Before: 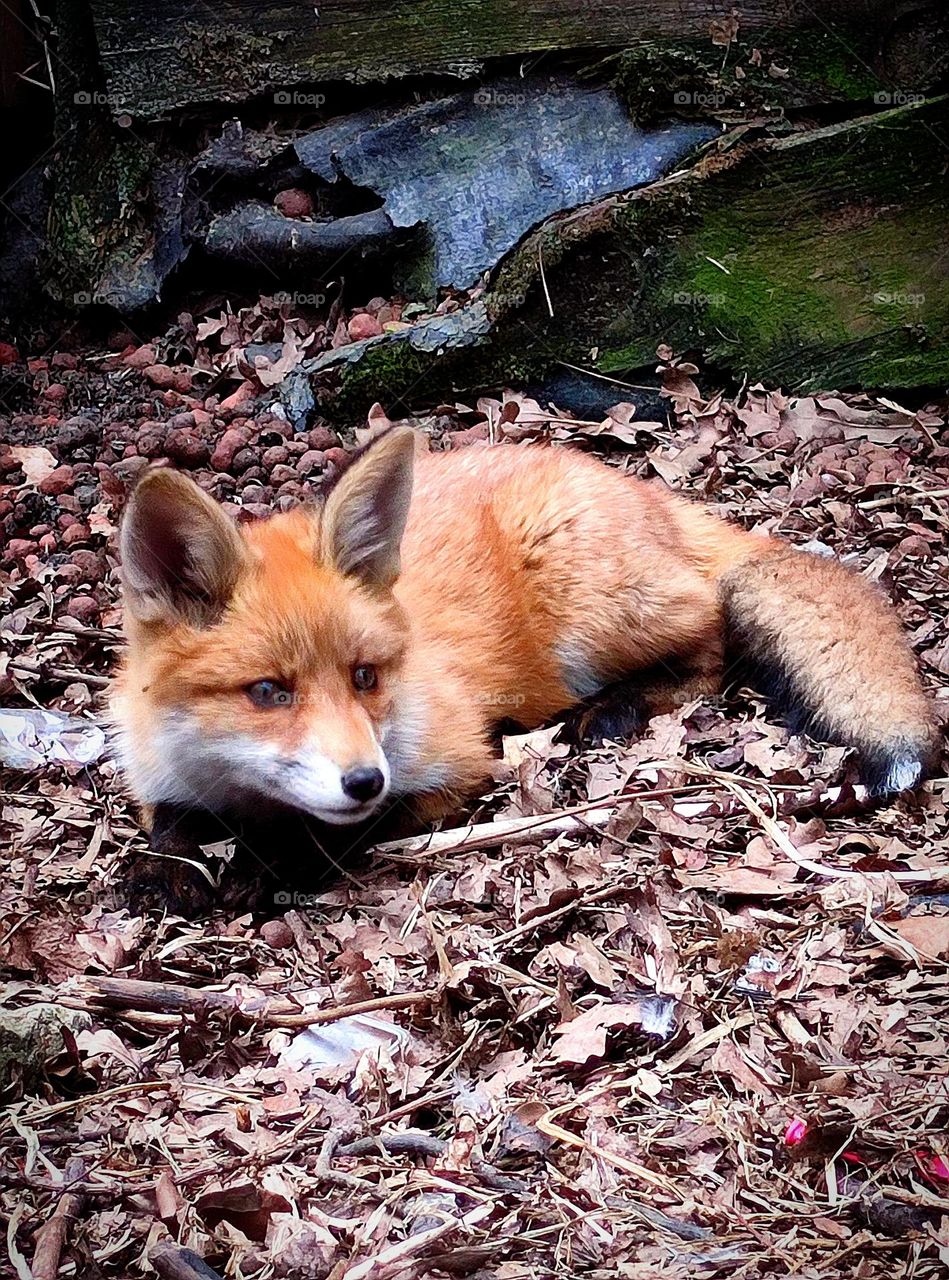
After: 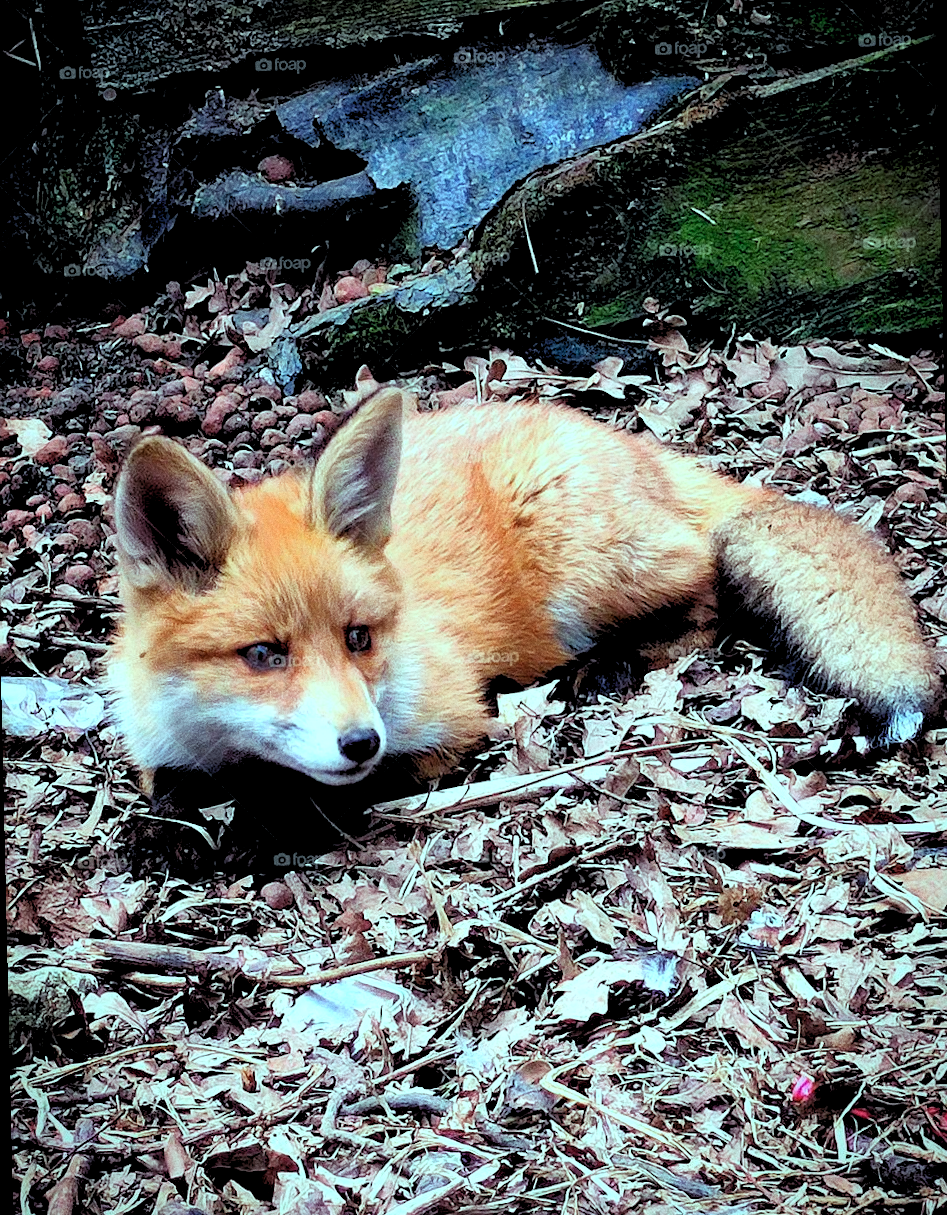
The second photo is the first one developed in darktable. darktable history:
rgb levels: levels [[0.013, 0.434, 0.89], [0, 0.5, 1], [0, 0.5, 1]]
color balance rgb: shadows lift › chroma 7.23%, shadows lift › hue 246.48°, highlights gain › chroma 5.38%, highlights gain › hue 196.93°, white fulcrum 1 EV
rotate and perspective: rotation -1.32°, lens shift (horizontal) -0.031, crop left 0.015, crop right 0.985, crop top 0.047, crop bottom 0.982
grain: coarseness 0.47 ISO
